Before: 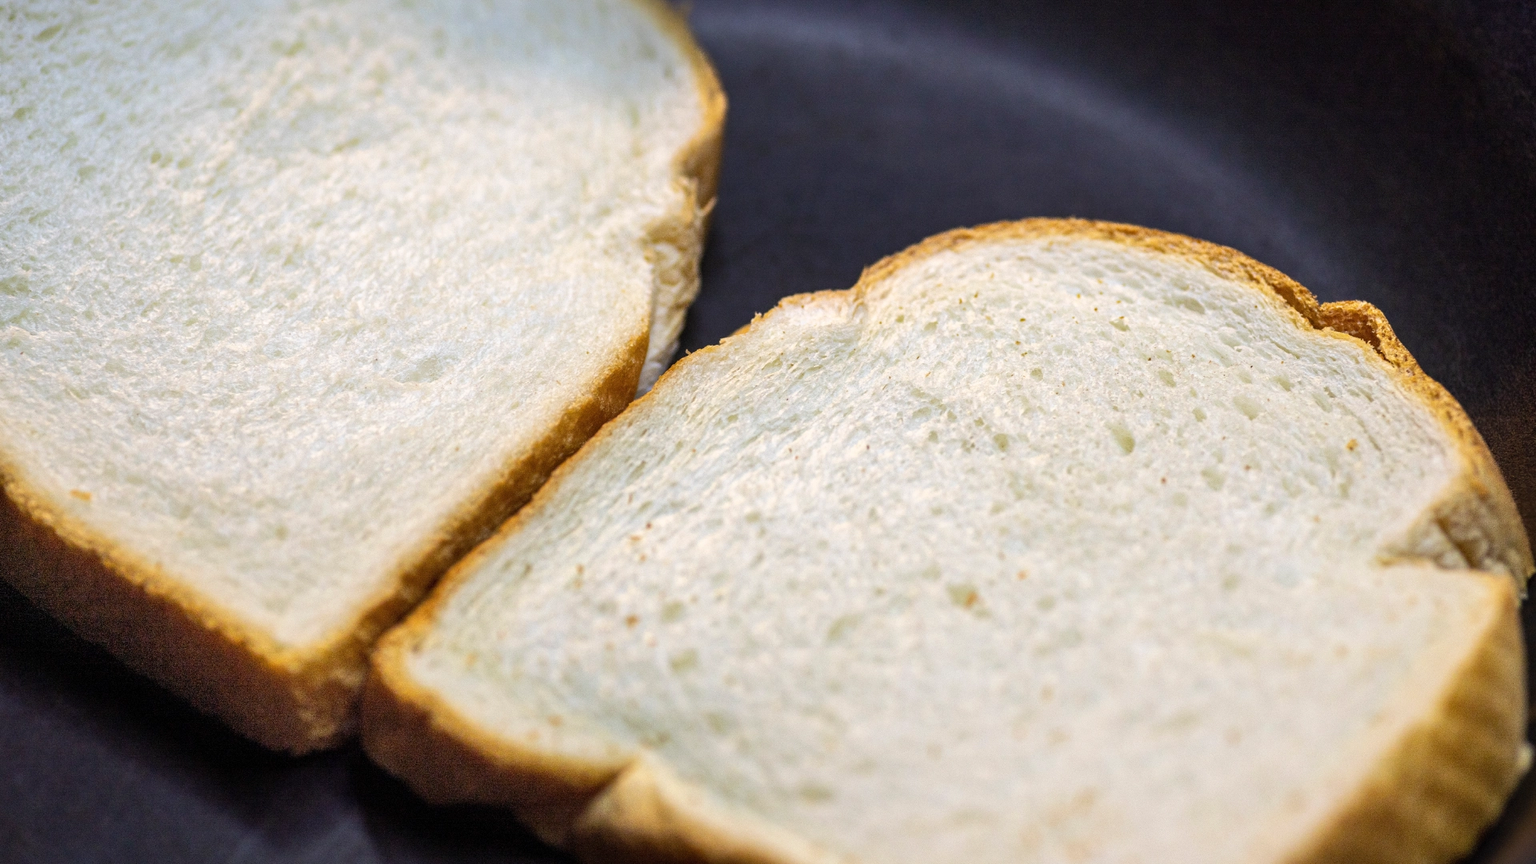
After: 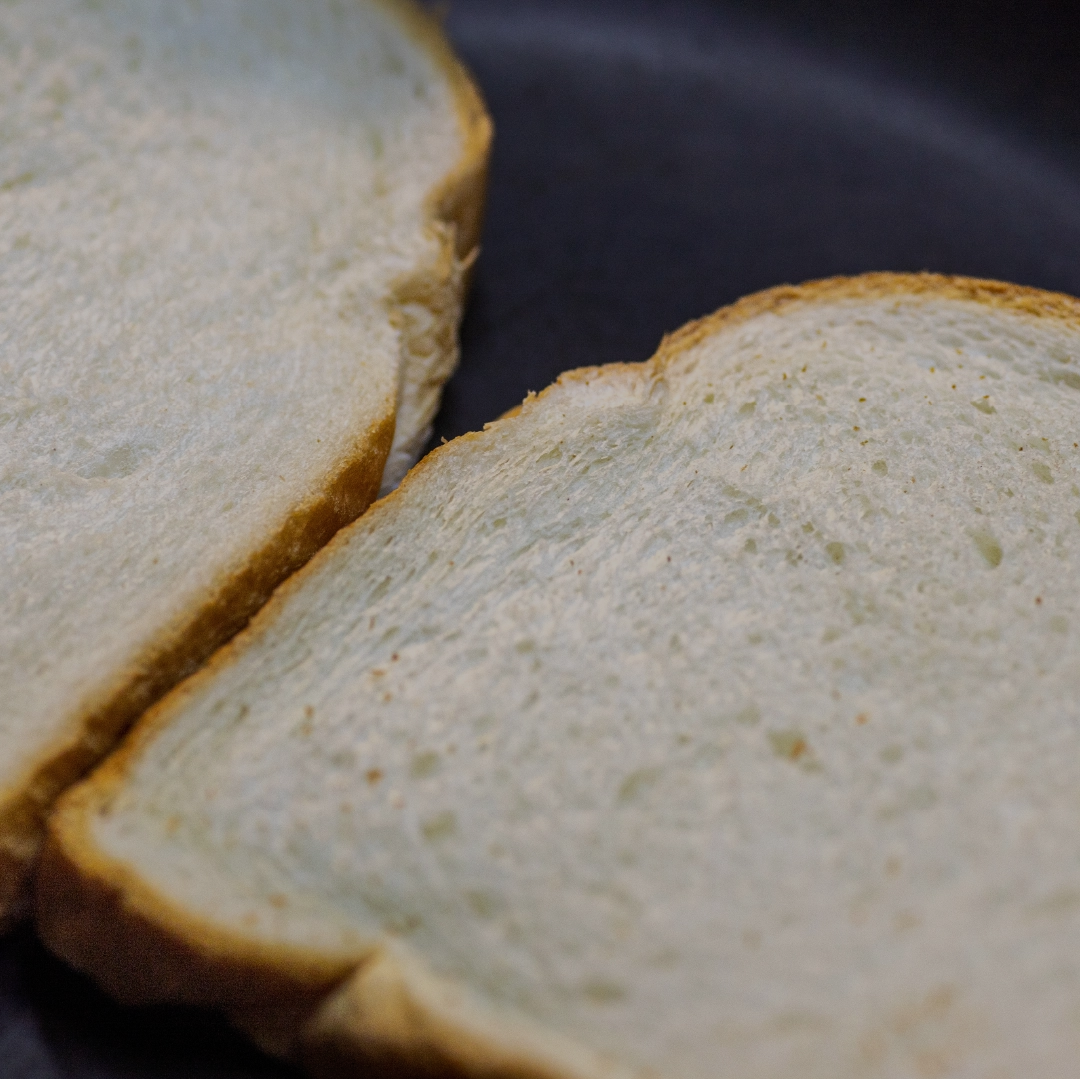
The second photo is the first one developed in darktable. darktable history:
crop: left 21.707%, right 22.006%, bottom 0%
exposure: exposure -0.964 EV, compensate exposure bias true, compensate highlight preservation false
